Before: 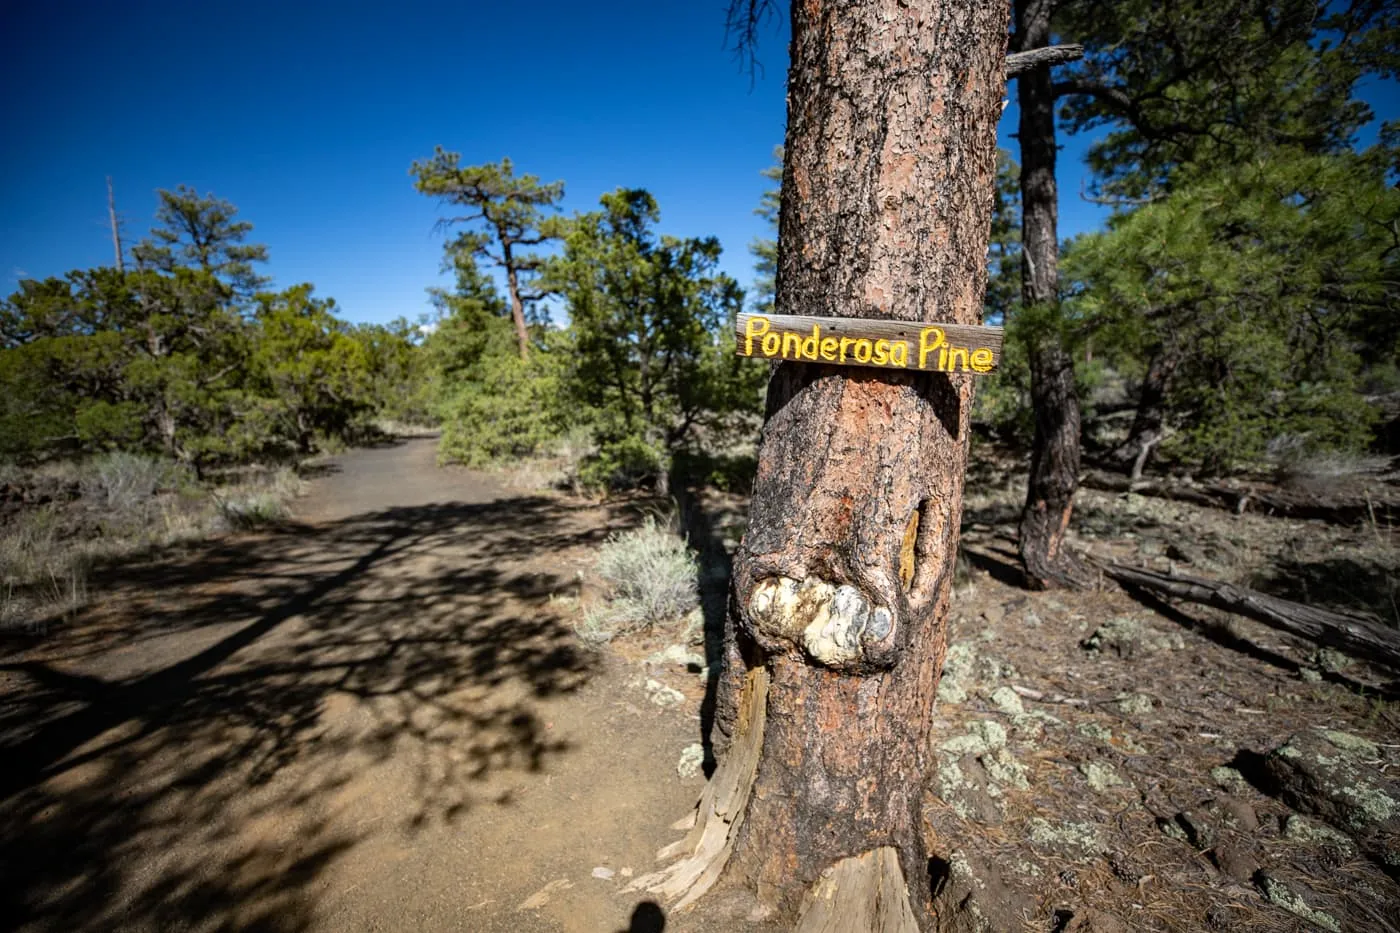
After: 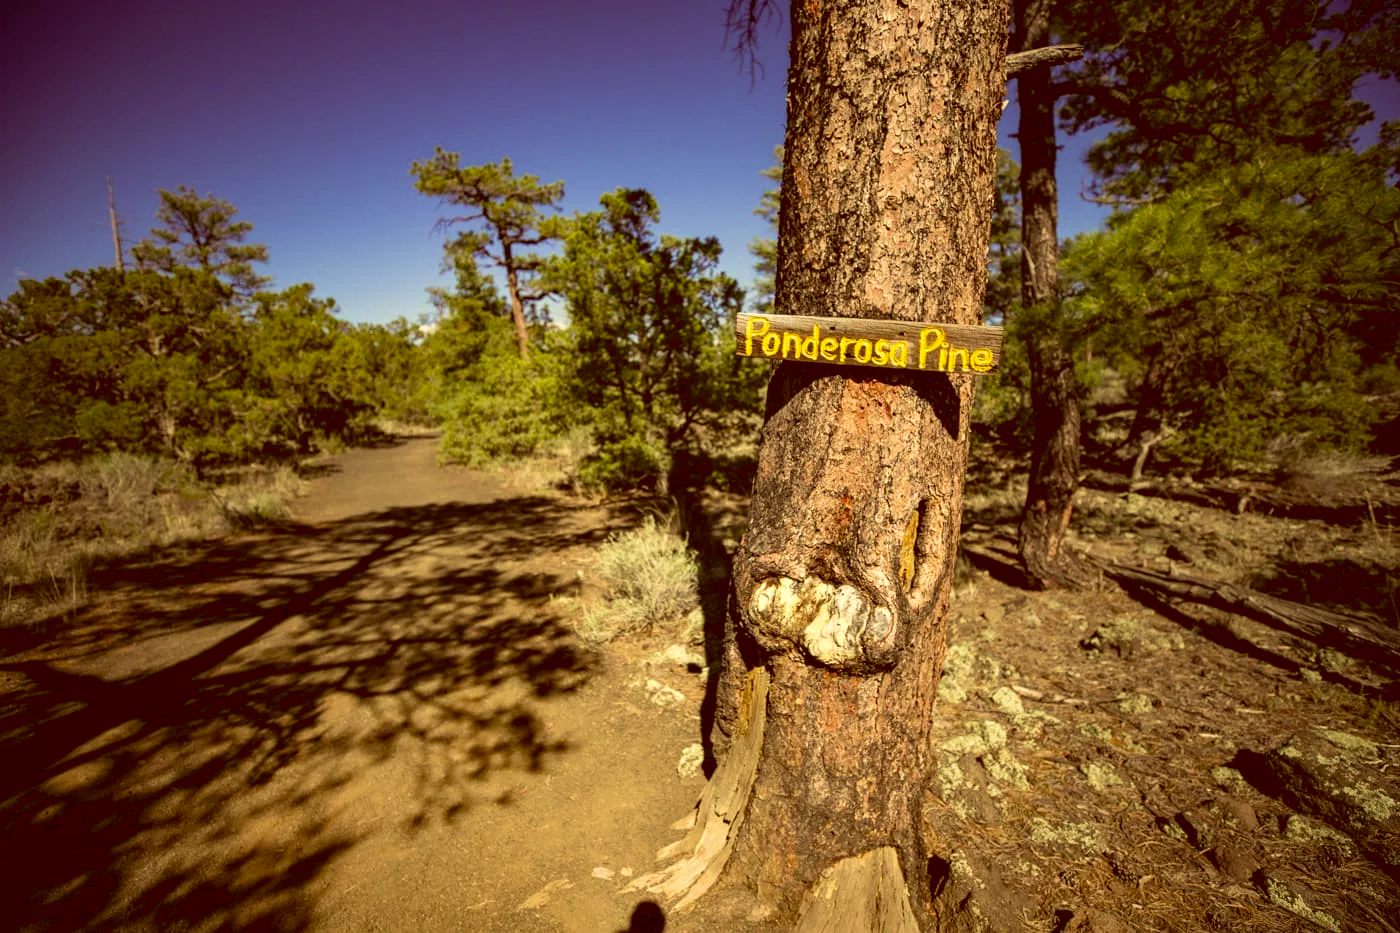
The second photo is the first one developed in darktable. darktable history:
tone equalizer: on, module defaults
velvia: strength 39.93%
color correction: highlights a* 1.16, highlights b* 24.81, shadows a* 15.77, shadows b* 24.44
